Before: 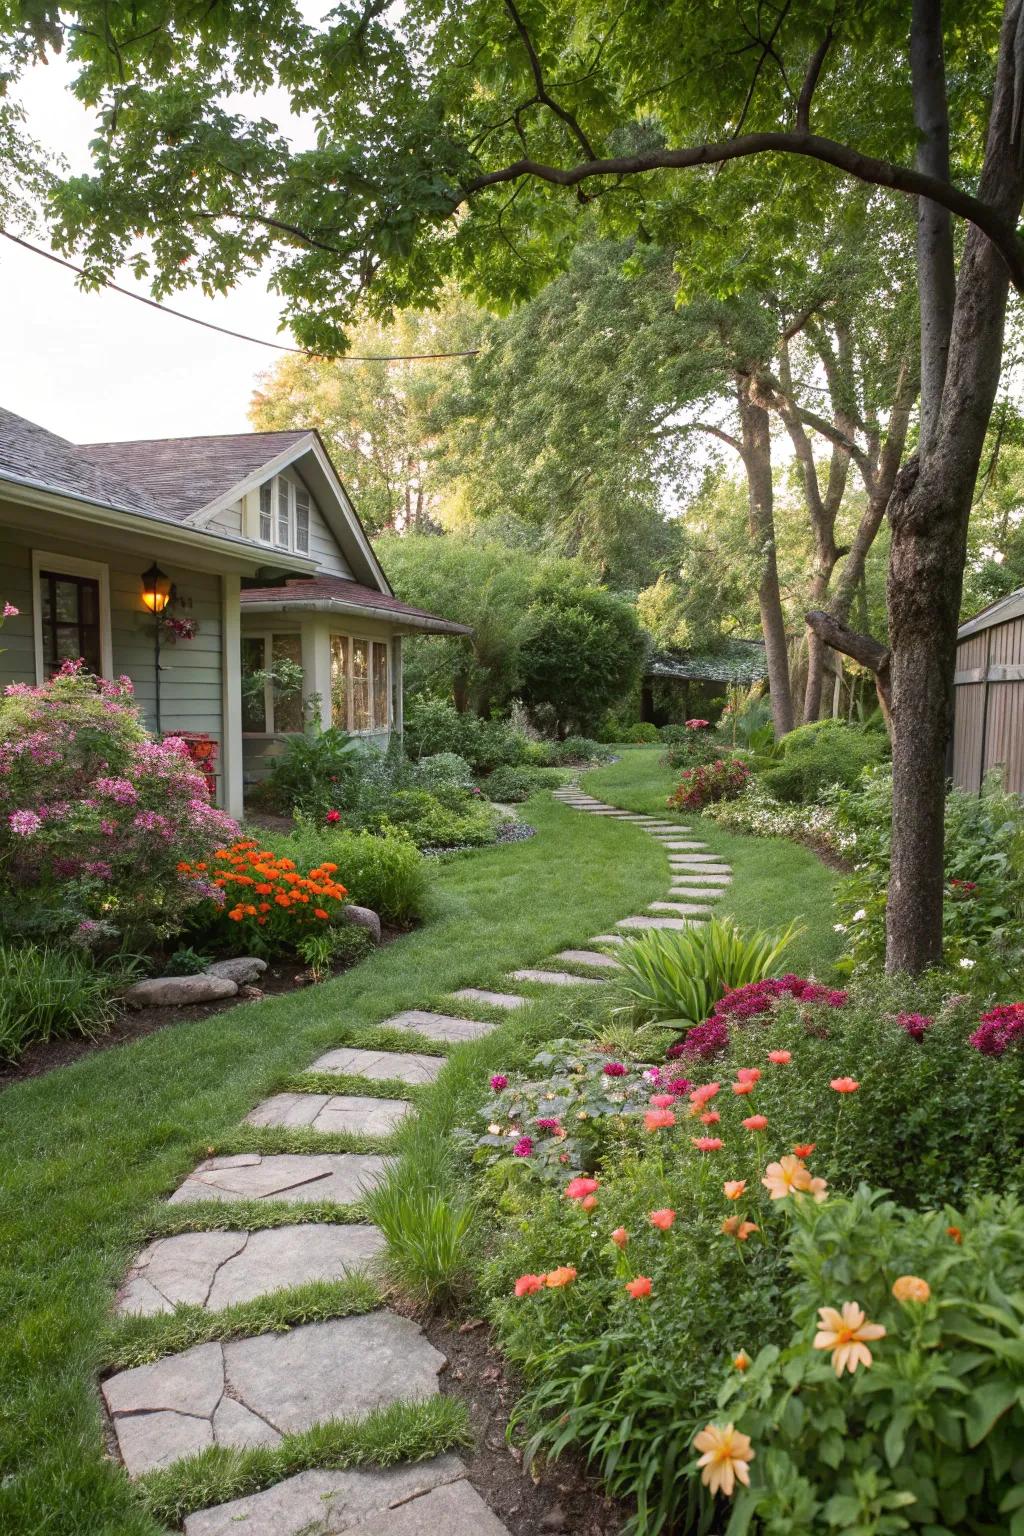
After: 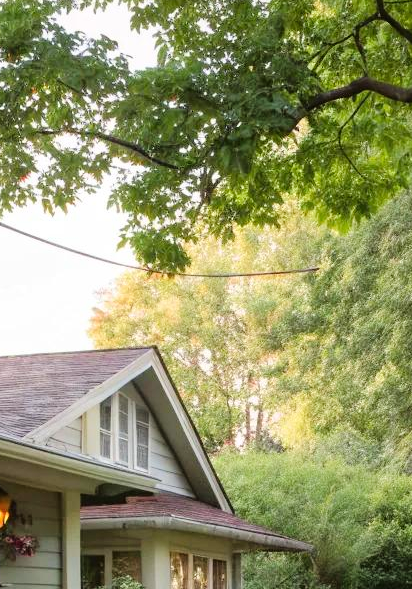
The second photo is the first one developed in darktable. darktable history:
tone curve: curves: ch0 [(0, 0) (0.003, 0.005) (0.011, 0.011) (0.025, 0.022) (0.044, 0.038) (0.069, 0.062) (0.1, 0.091) (0.136, 0.128) (0.177, 0.183) (0.224, 0.246) (0.277, 0.325) (0.335, 0.403) (0.399, 0.473) (0.468, 0.557) (0.543, 0.638) (0.623, 0.709) (0.709, 0.782) (0.801, 0.847) (0.898, 0.923) (1, 1)], color space Lab, linked channels, preserve colors none
crop: left 15.649%, top 5.448%, right 44.052%, bottom 56.155%
